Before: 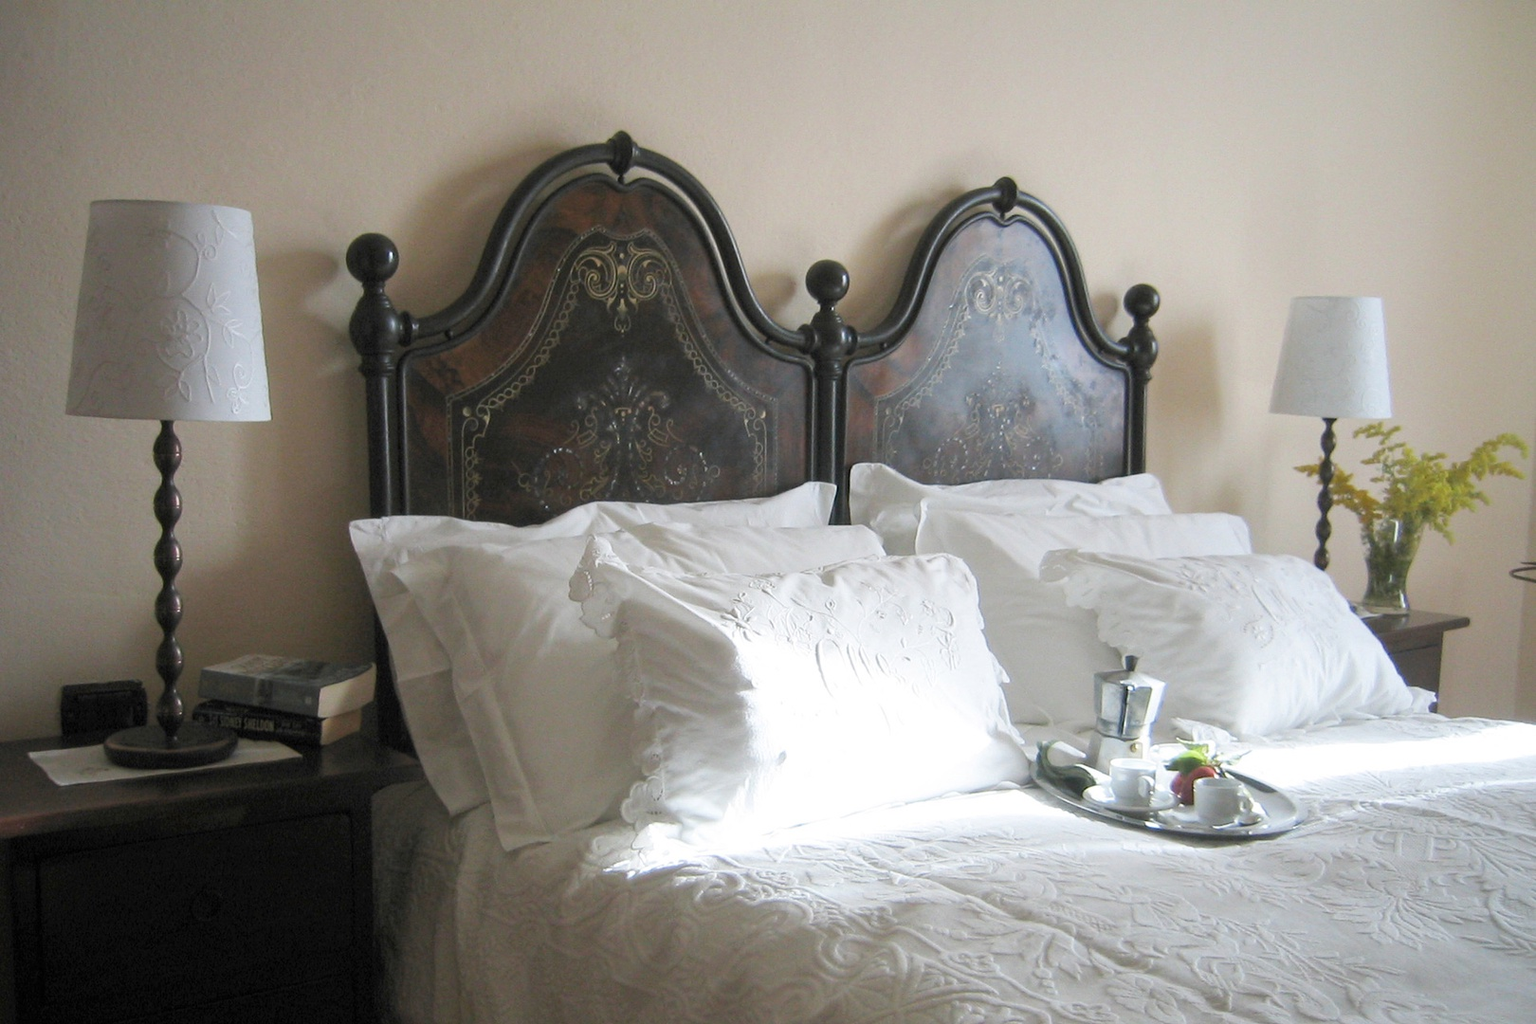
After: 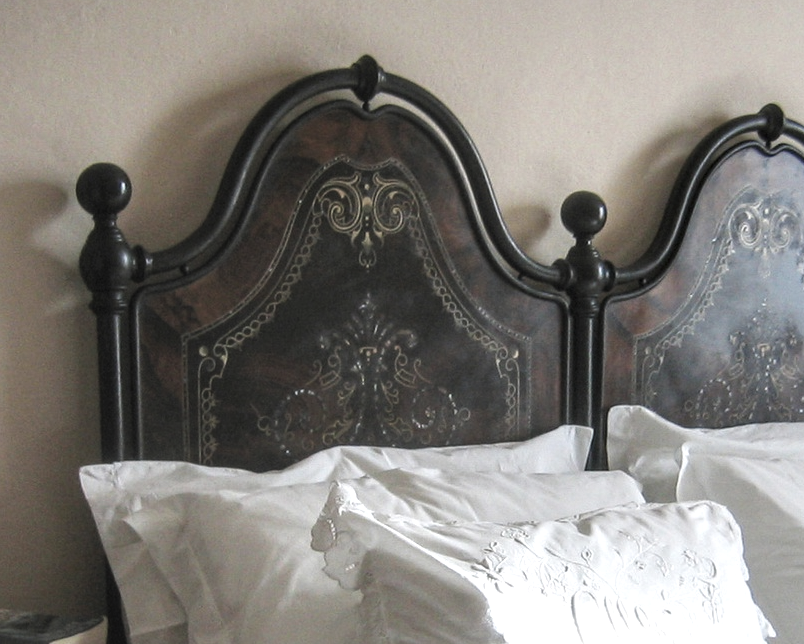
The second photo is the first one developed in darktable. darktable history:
contrast brightness saturation: saturation -0.094
local contrast: highlights 5%, shadows 4%, detail 182%
crop: left 17.881%, top 7.763%, right 32.481%, bottom 32.525%
exposure: black level correction -0.025, exposure -0.117 EV, compensate exposure bias true, compensate highlight preservation false
